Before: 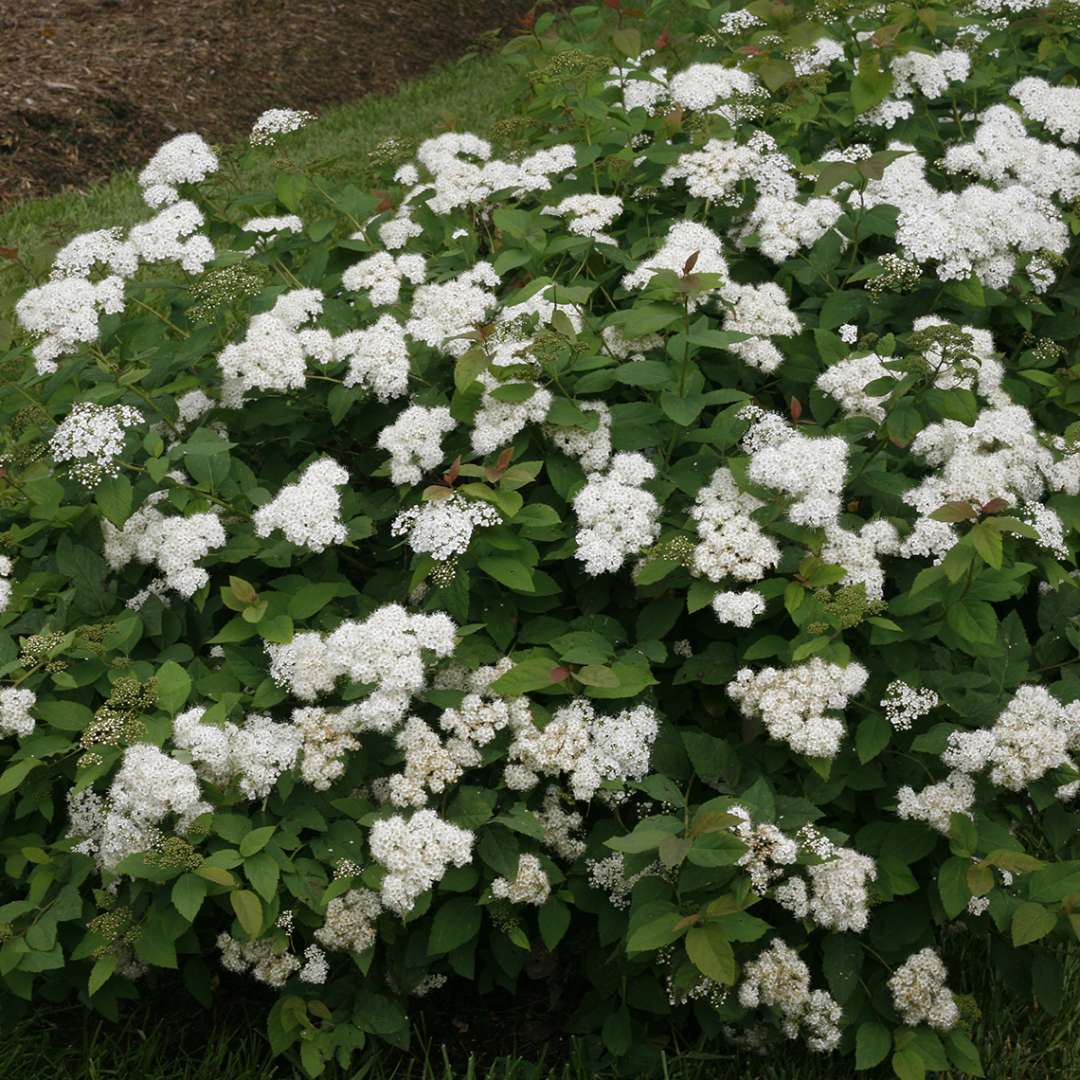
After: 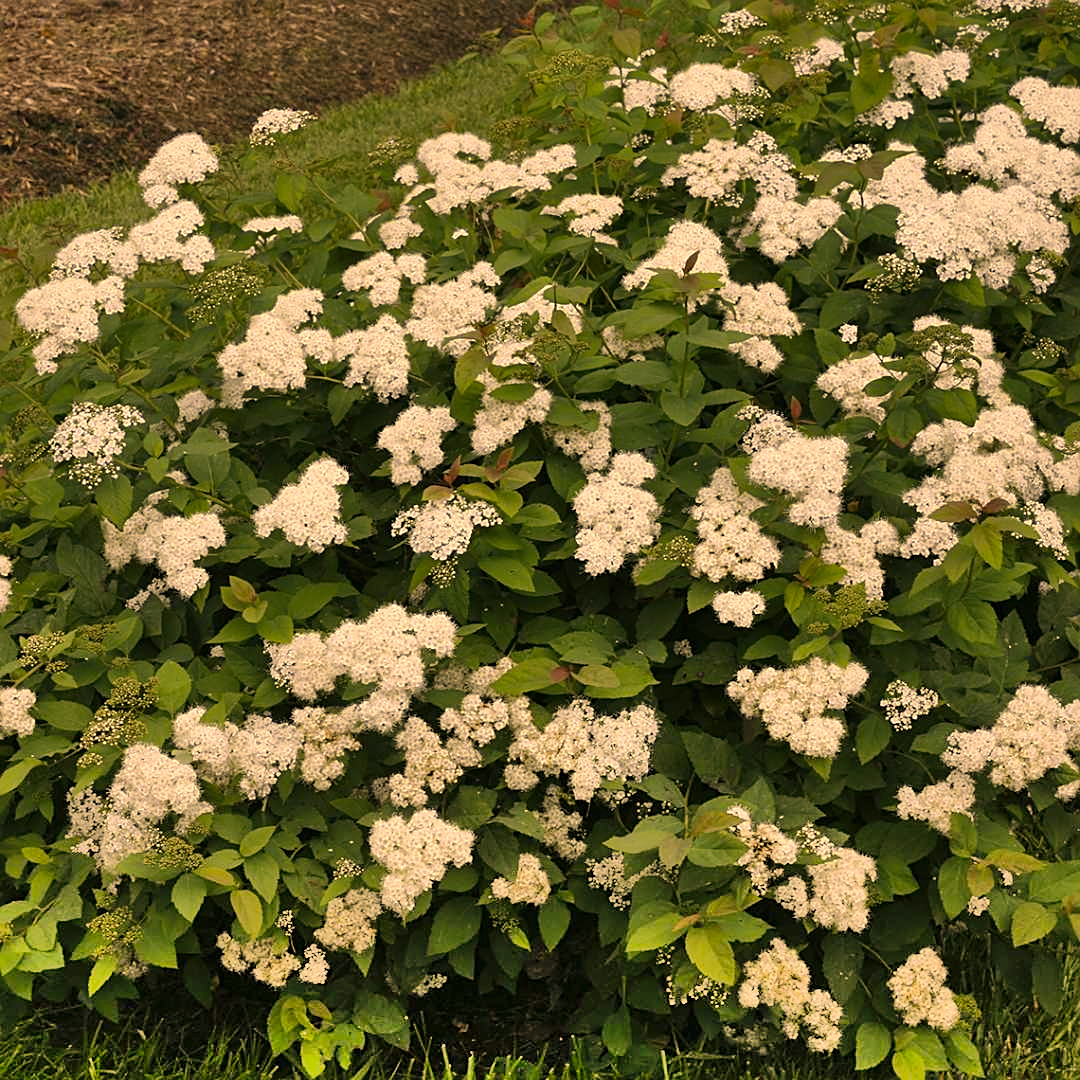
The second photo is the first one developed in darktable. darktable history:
shadows and highlights: shadows 74.67, highlights -25.32, soften with gaussian
color correction: highlights a* 14.97, highlights b* 32.12
sharpen: on, module defaults
